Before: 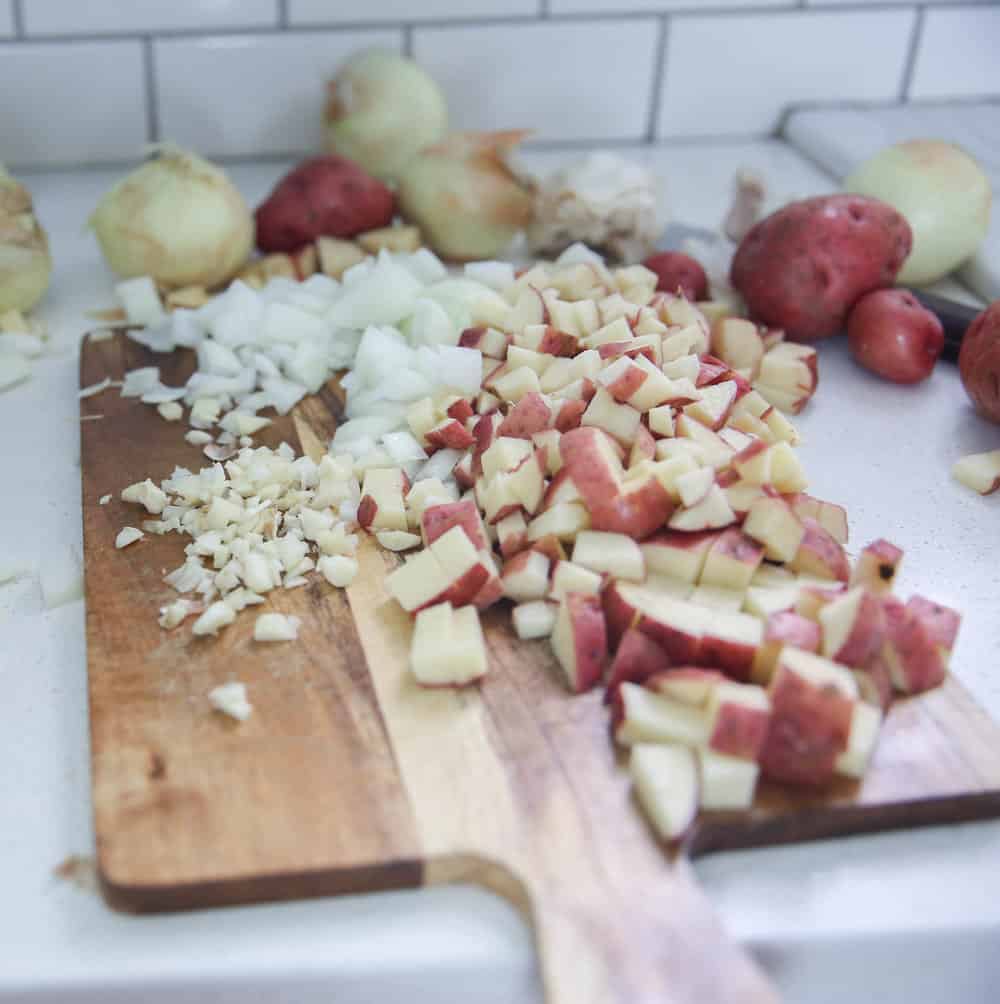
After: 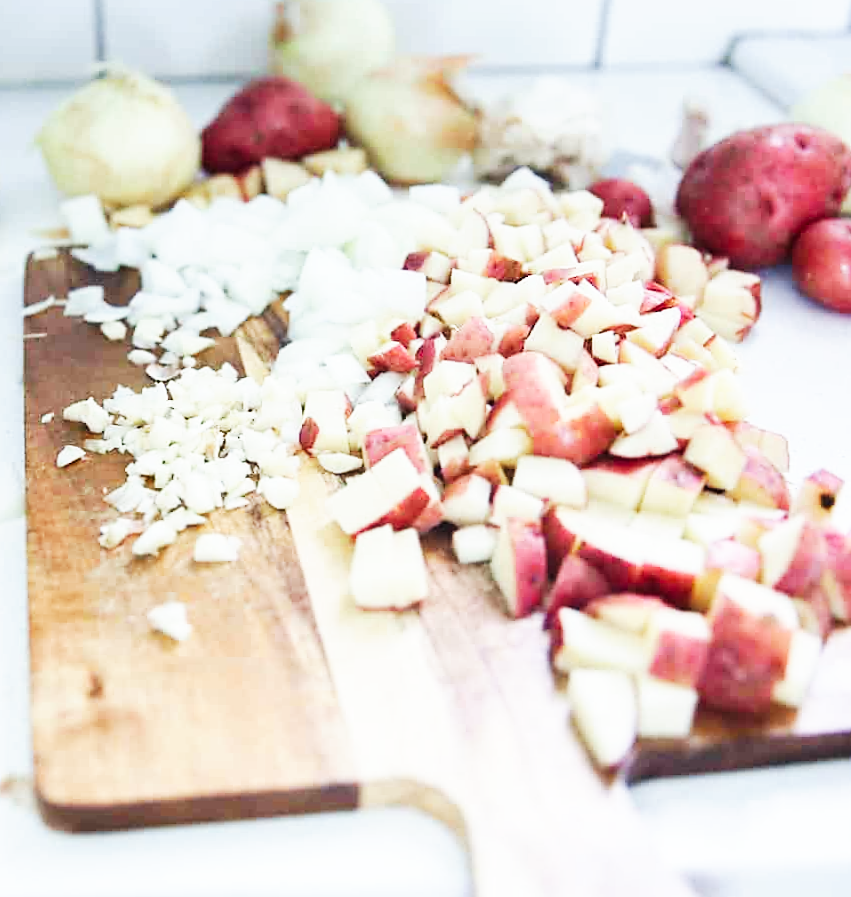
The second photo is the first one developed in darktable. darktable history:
crop: left 6.446%, top 8.188%, right 9.538%, bottom 3.548%
sharpen: radius 1.864, amount 0.398, threshold 1.271
rotate and perspective: rotation 0.8°, automatic cropping off
white balance: red 0.978, blue 0.999
base curve: curves: ch0 [(0, 0) (0.007, 0.004) (0.027, 0.03) (0.046, 0.07) (0.207, 0.54) (0.442, 0.872) (0.673, 0.972) (1, 1)], preserve colors none
